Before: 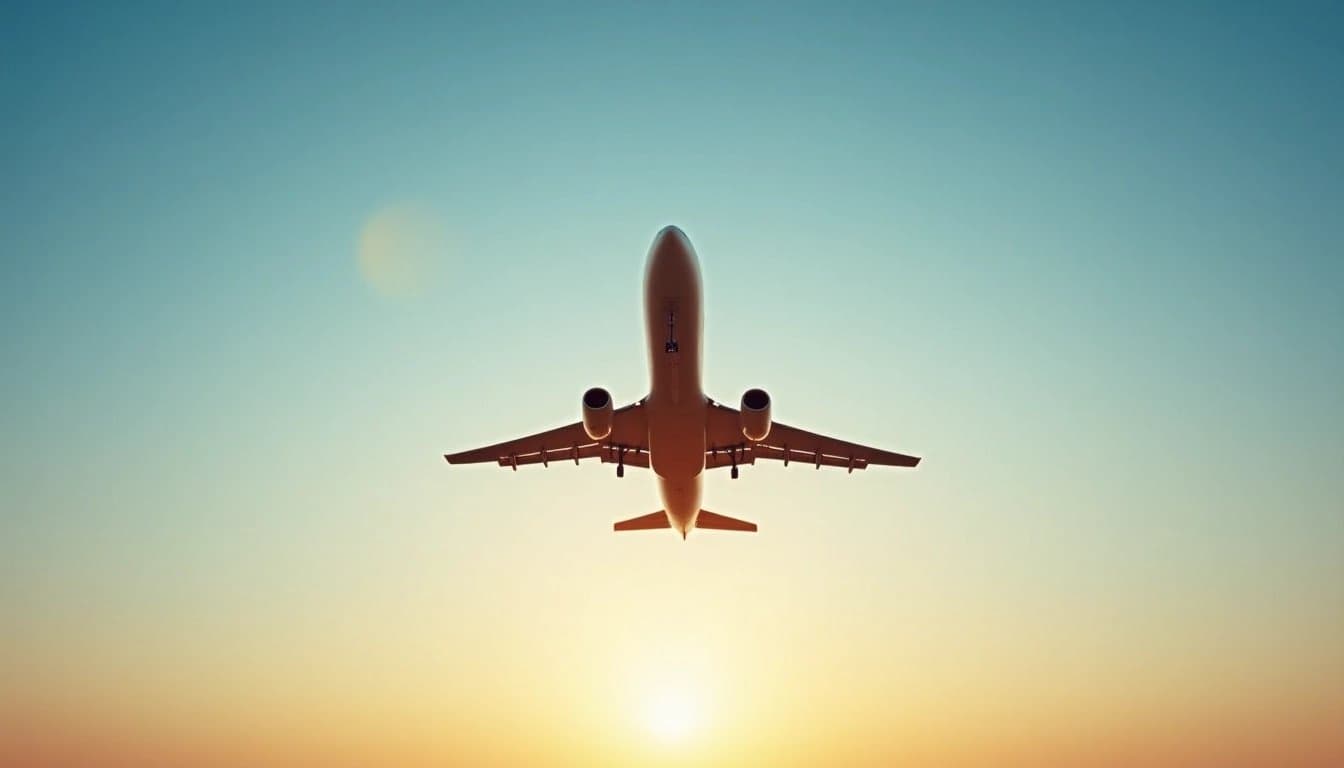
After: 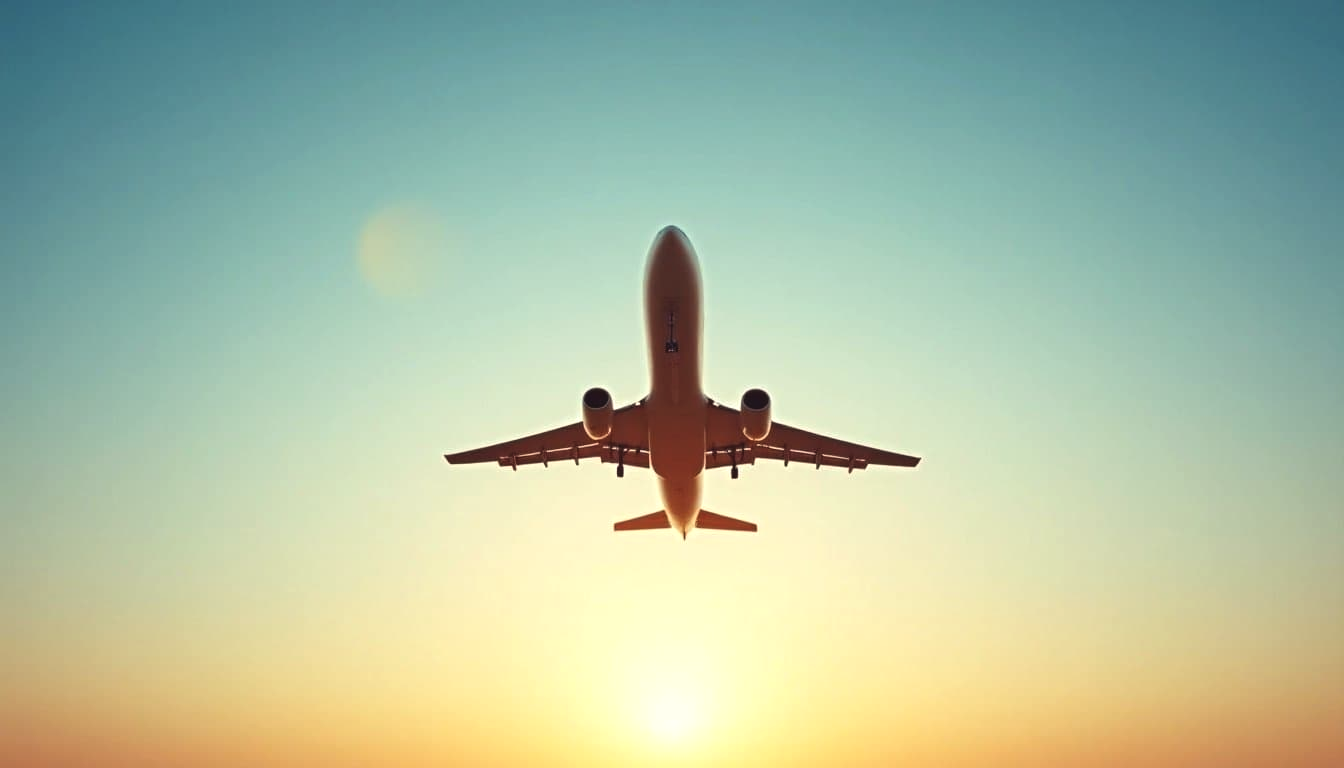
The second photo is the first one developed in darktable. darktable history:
exposure: black level correction -0.007, exposure 0.071 EV, compensate highlight preservation false
color balance rgb: shadows lift › luminance -9.776%, power › chroma 0.299%, power › hue 22.5°, highlights gain › luminance 5.815%, highlights gain › chroma 2.507%, highlights gain › hue 91.89°, perceptual saturation grading › global saturation -0.051%
